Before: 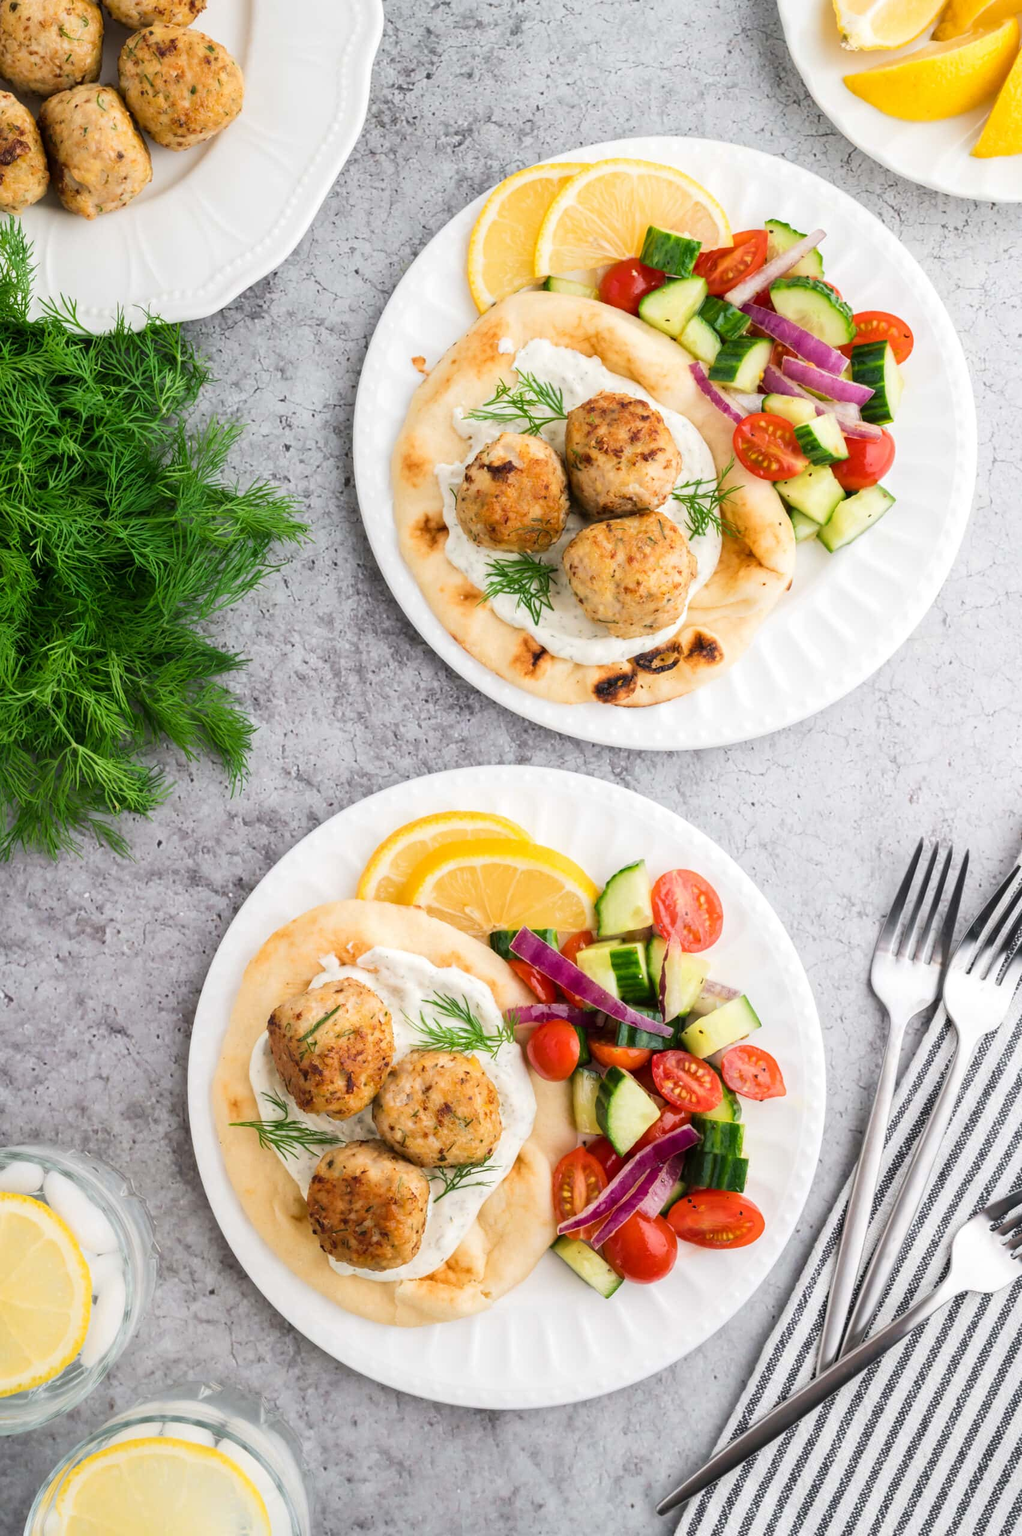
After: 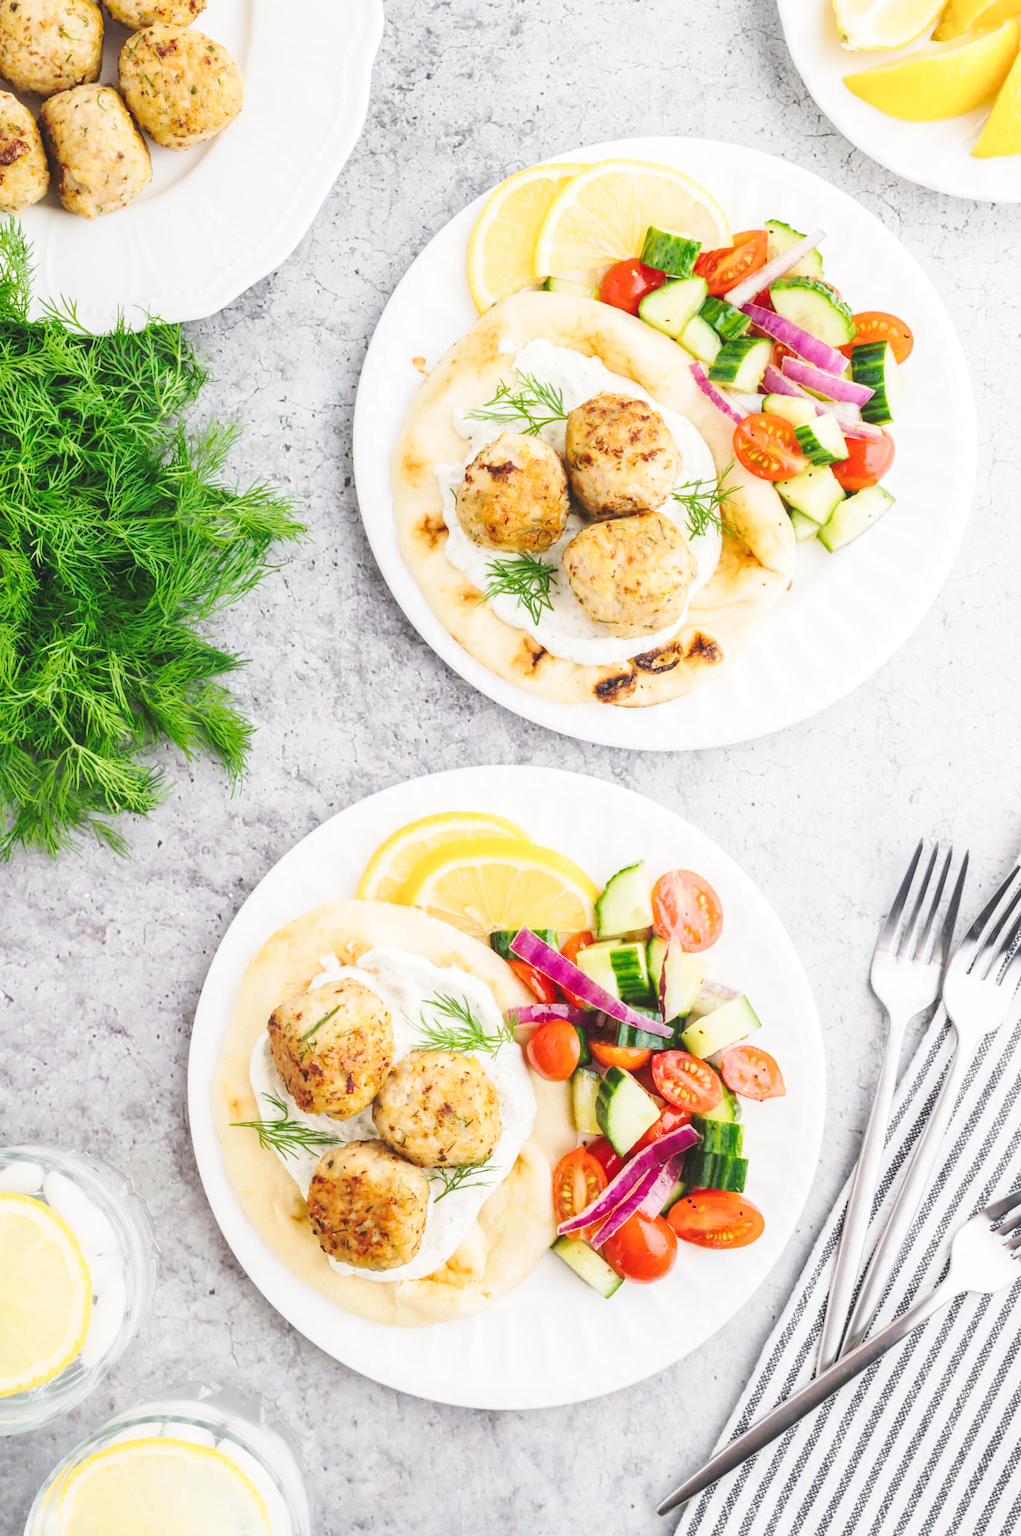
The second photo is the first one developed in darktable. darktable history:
local contrast: detail 109%
base curve: curves: ch0 [(0, 0.007) (0.028, 0.063) (0.121, 0.311) (0.46, 0.743) (0.859, 0.957) (1, 1)], preserve colors none
